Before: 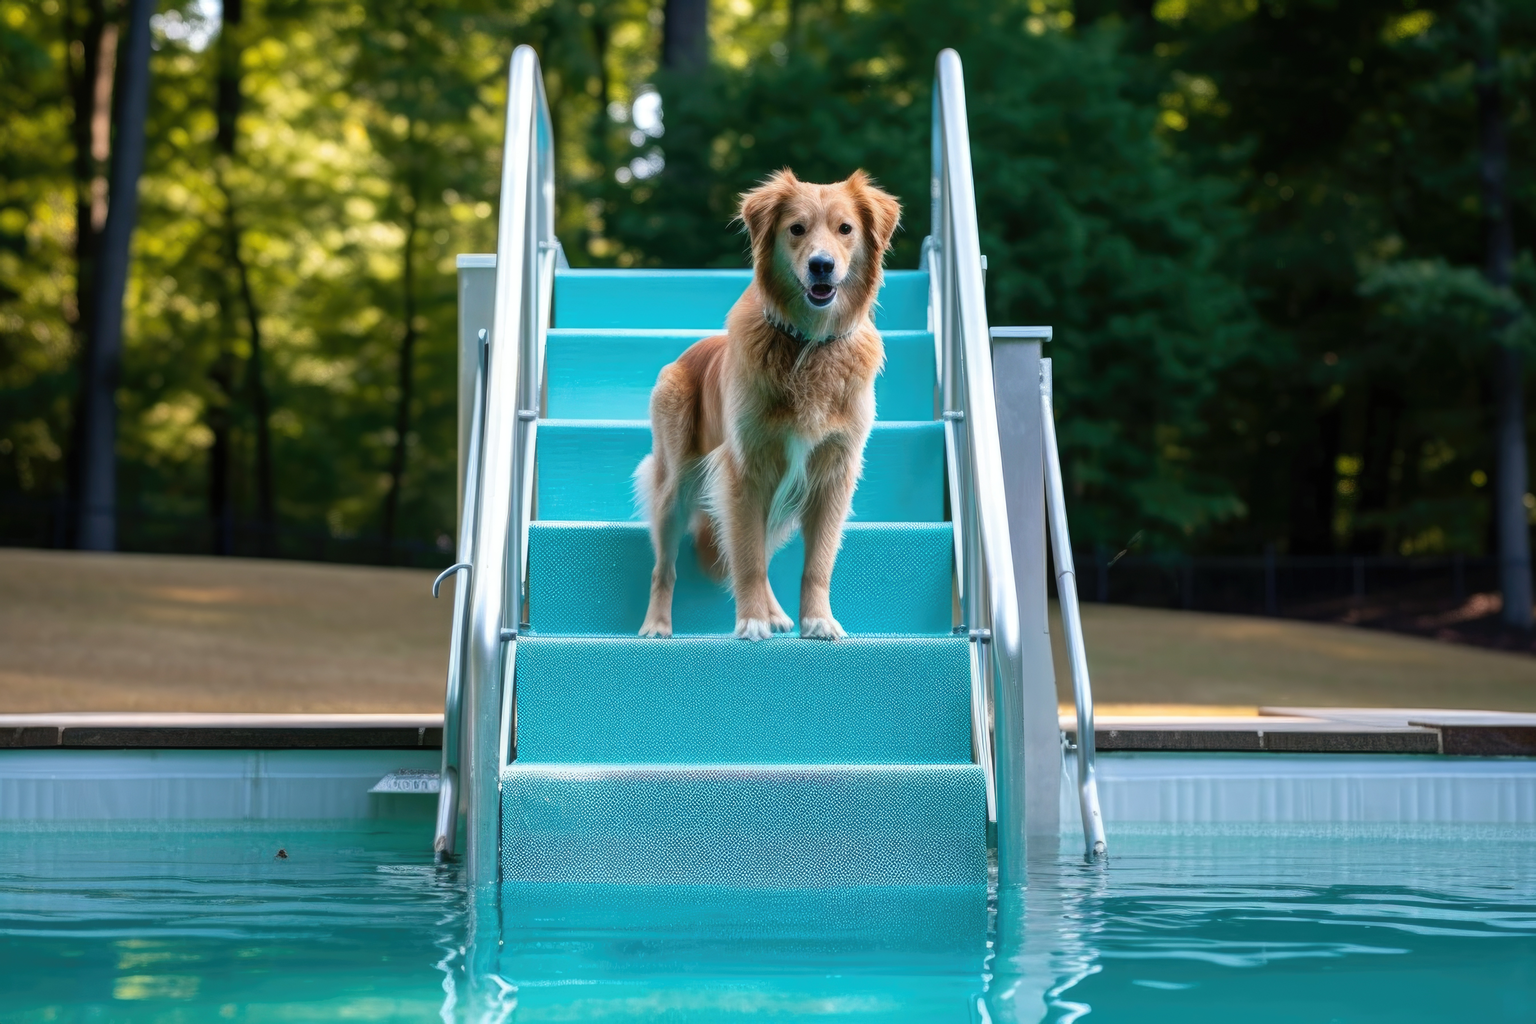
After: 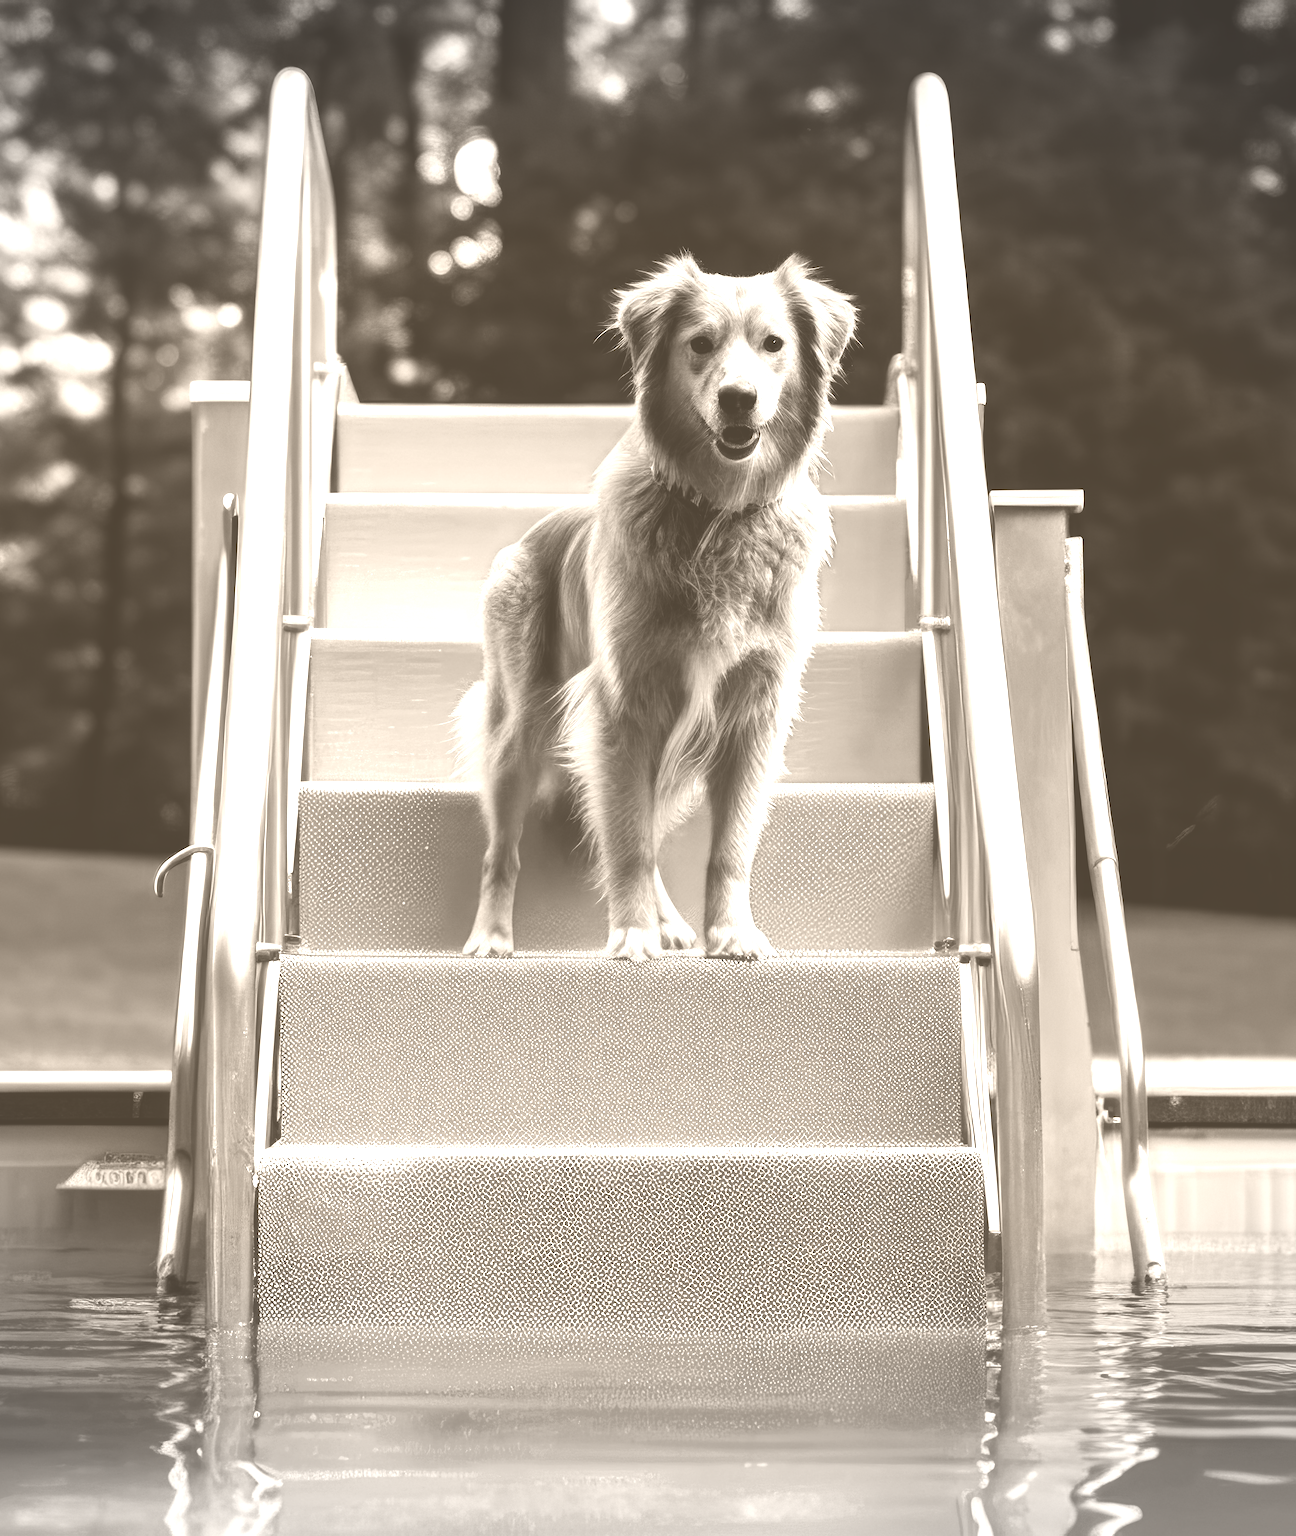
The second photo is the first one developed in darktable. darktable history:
contrast brightness saturation: contrast 0.19, brightness -0.24, saturation 0.11
crop: left 21.496%, right 22.254%
vignetting: fall-off start 100%, brightness -0.282, width/height ratio 1.31
colorize: hue 34.49°, saturation 35.33%, source mix 100%, version 1
